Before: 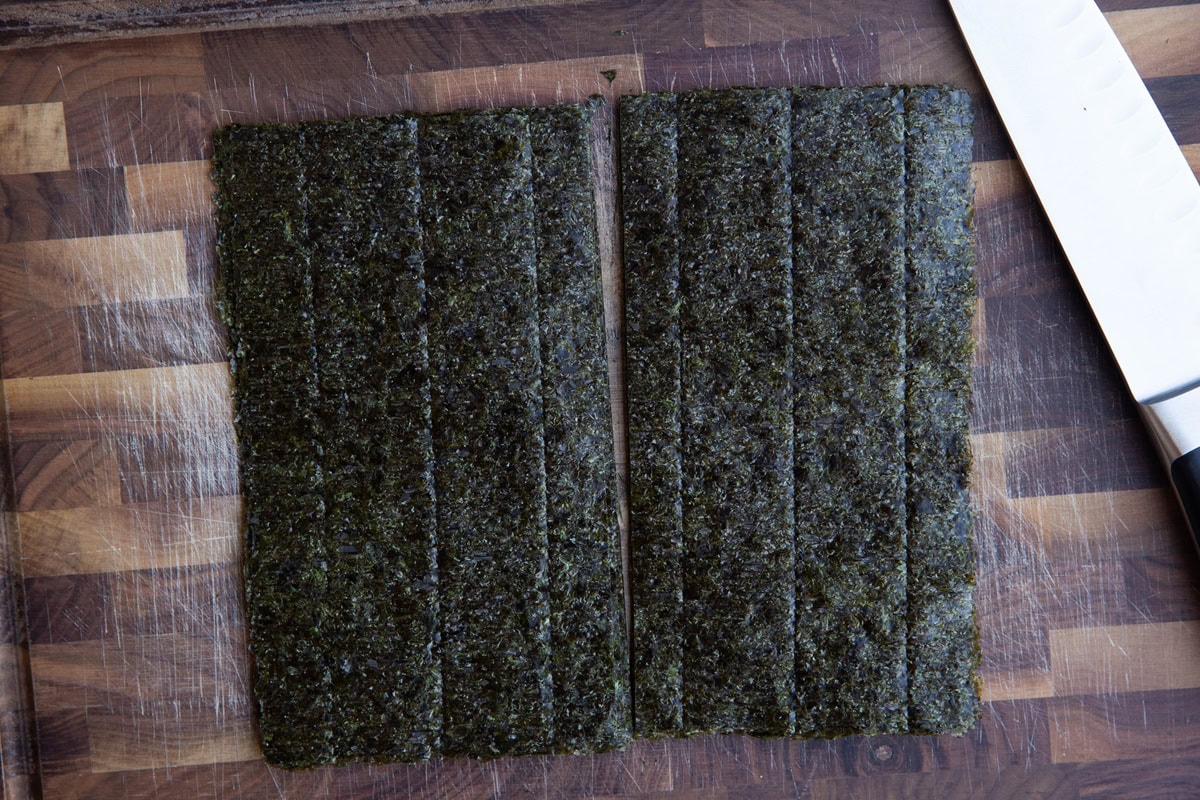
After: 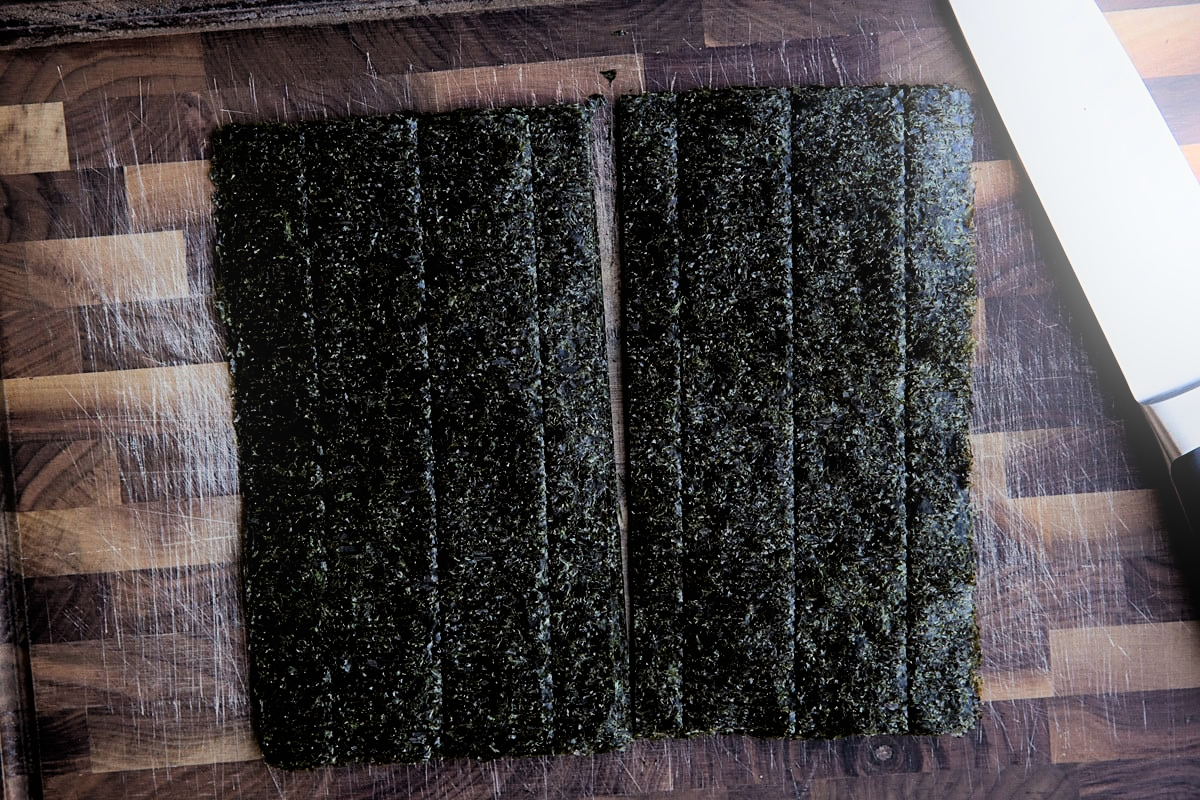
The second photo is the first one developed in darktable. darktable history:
filmic rgb: black relative exposure -5 EV, hardness 2.88, contrast 1.3, highlights saturation mix -30%
bloom: on, module defaults
sharpen: radius 1.864, amount 0.398, threshold 1.271
